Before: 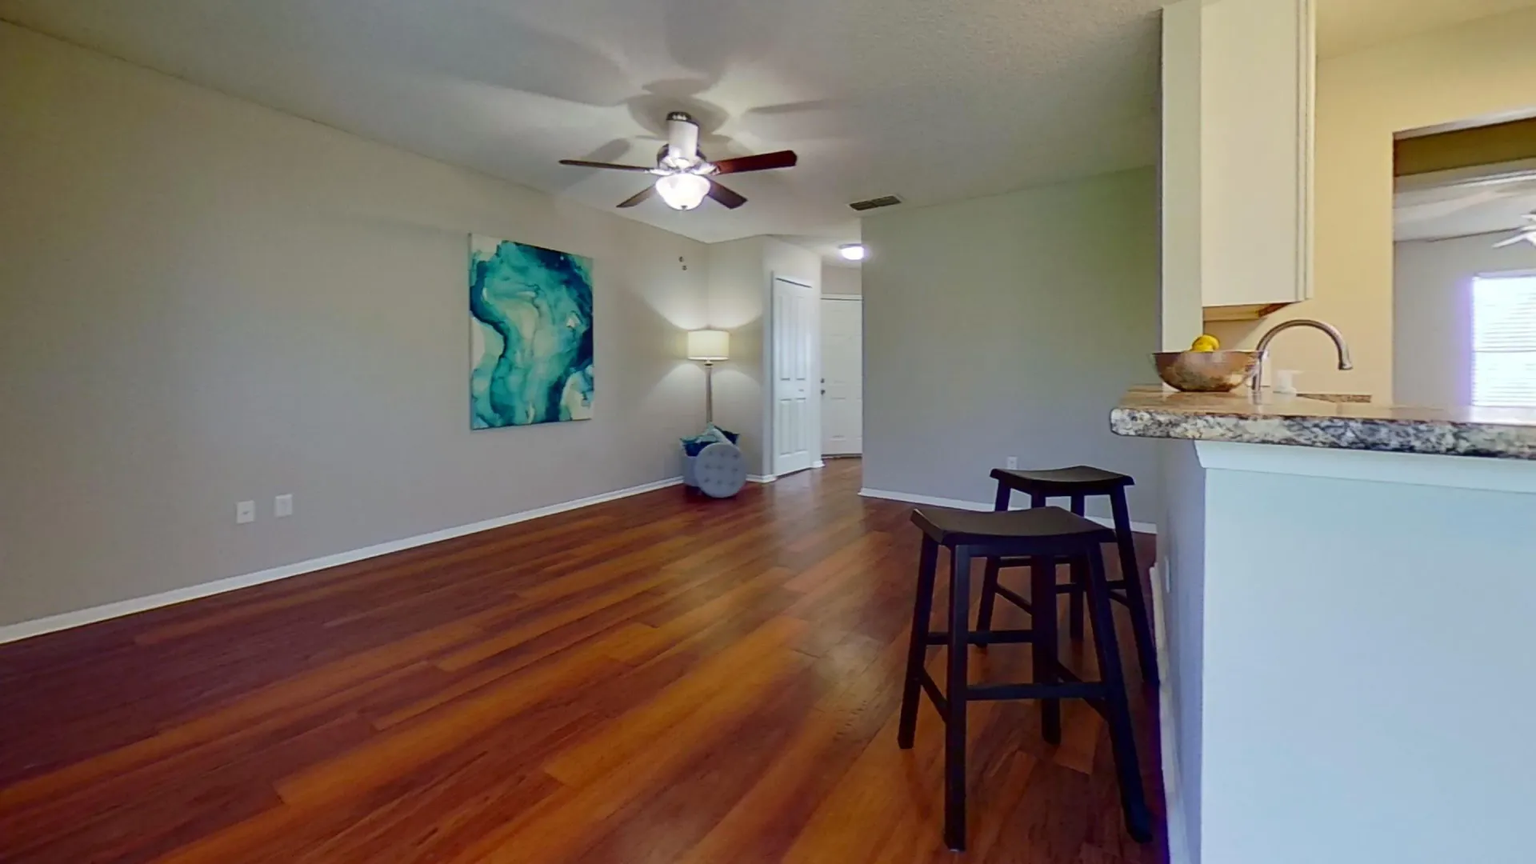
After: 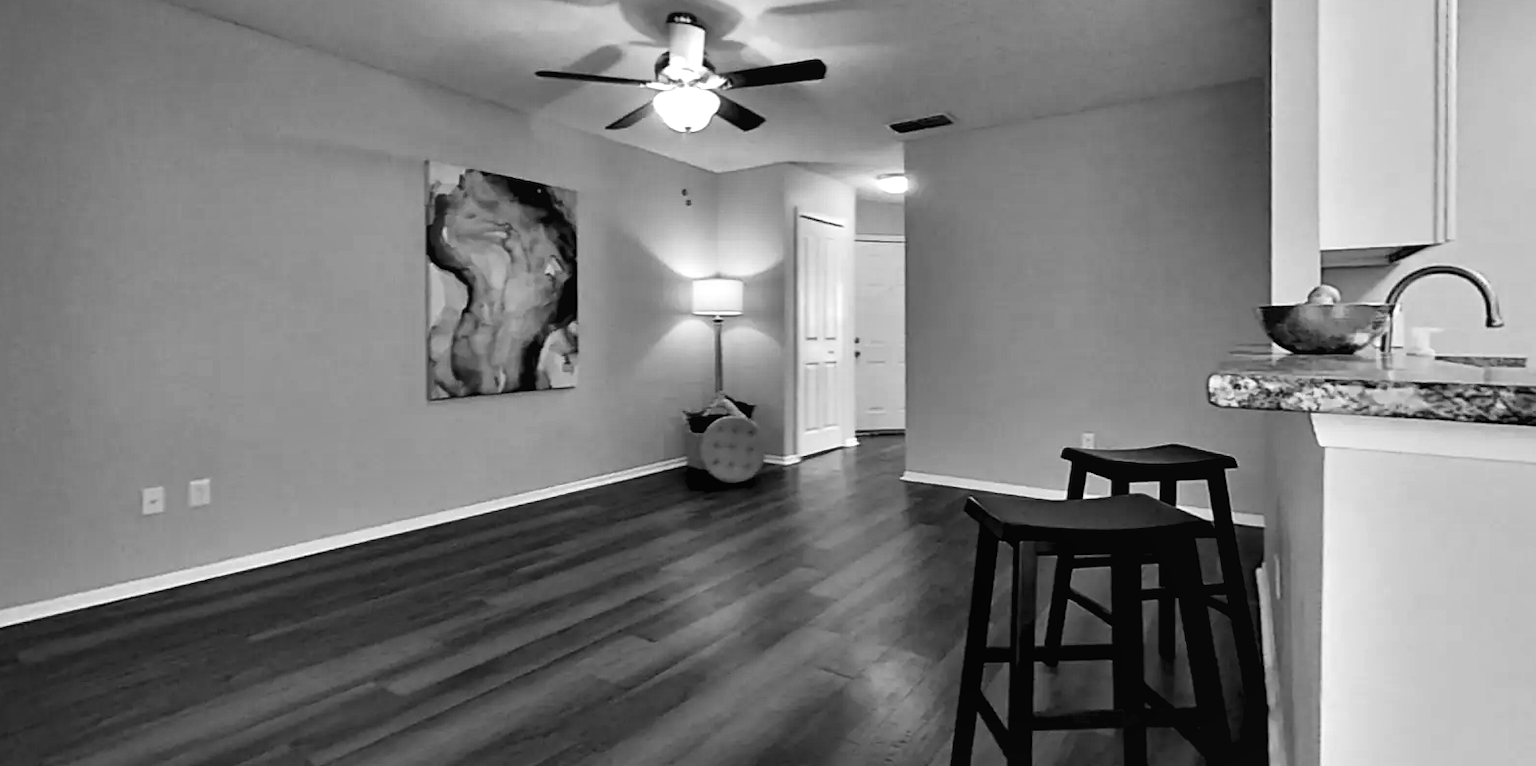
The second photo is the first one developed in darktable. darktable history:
crop: left 7.856%, top 11.836%, right 10.12%, bottom 15.387%
color correction: highlights a* -1.43, highlights b* 10.12, shadows a* 0.395, shadows b* 19.35
tone curve: curves: ch0 [(0, 0.024) (0.119, 0.146) (0.474, 0.485) (0.718, 0.739) (0.817, 0.839) (1, 0.998)]; ch1 [(0, 0) (0.377, 0.416) (0.439, 0.451) (0.477, 0.485) (0.501, 0.503) (0.538, 0.544) (0.58, 0.613) (0.664, 0.7) (0.783, 0.804) (1, 1)]; ch2 [(0, 0) (0.38, 0.405) (0.463, 0.456) (0.498, 0.497) (0.524, 0.535) (0.578, 0.576) (0.648, 0.665) (1, 1)], color space Lab, independent channels, preserve colors none
monochrome: on, module defaults
local contrast: mode bilateral grid, contrast 20, coarseness 50, detail 120%, midtone range 0.2
contrast equalizer: octaves 7, y [[0.609, 0.611, 0.615, 0.613, 0.607, 0.603], [0.504, 0.498, 0.496, 0.499, 0.506, 0.516], [0 ×6], [0 ×6], [0 ×6]]
fill light: on, module defaults
